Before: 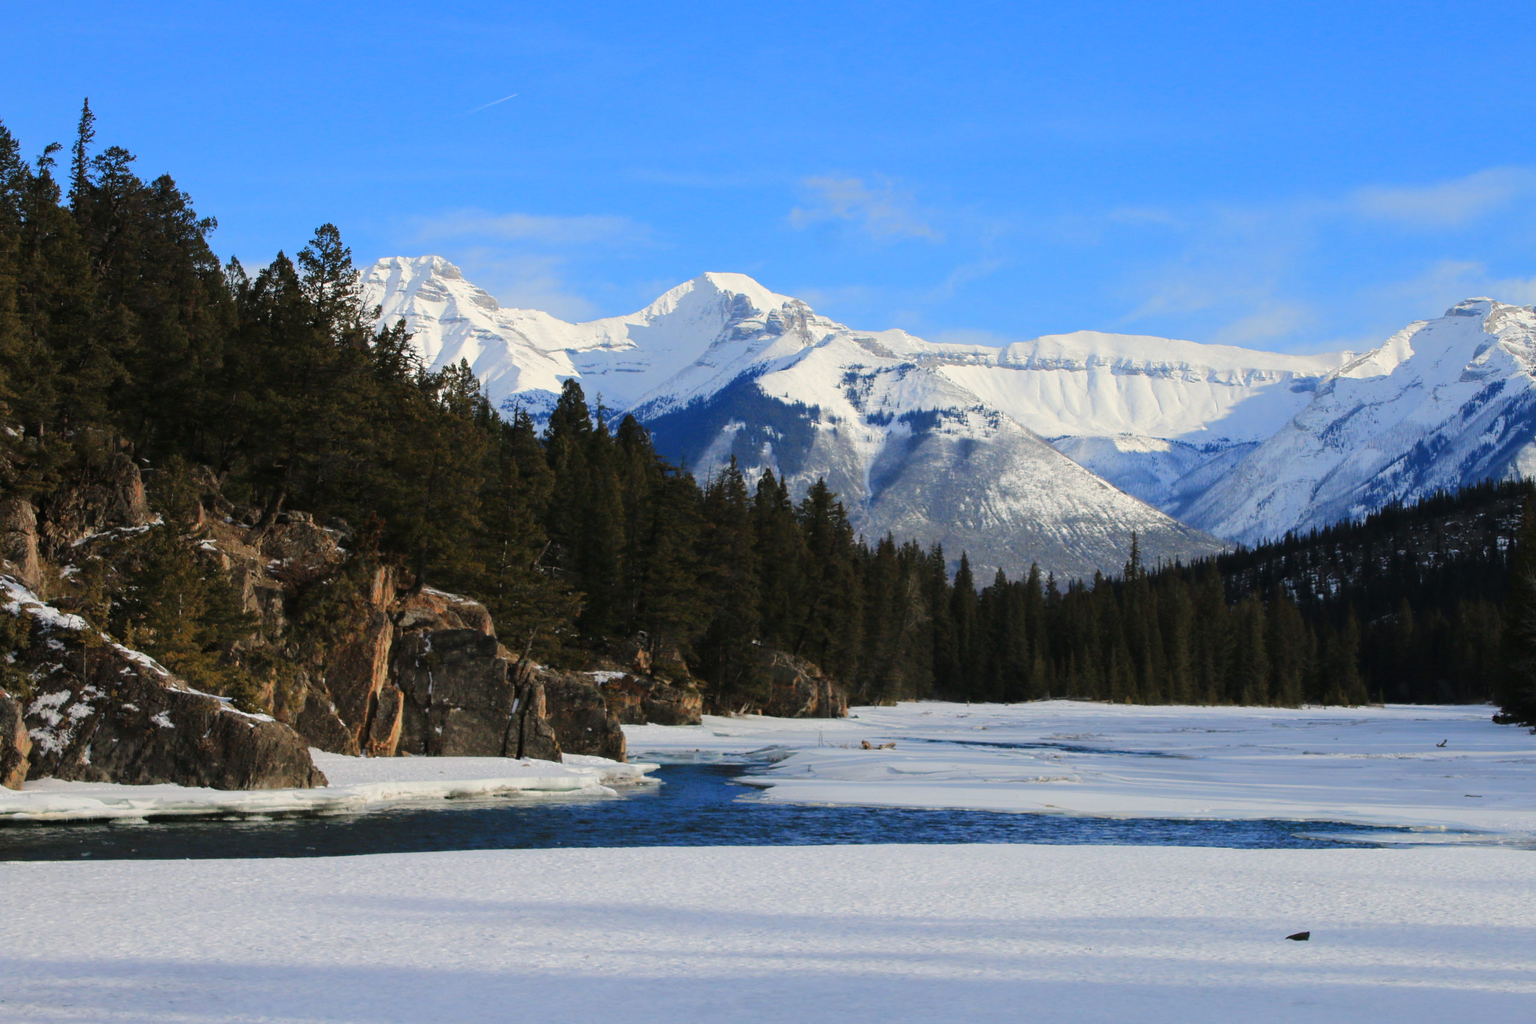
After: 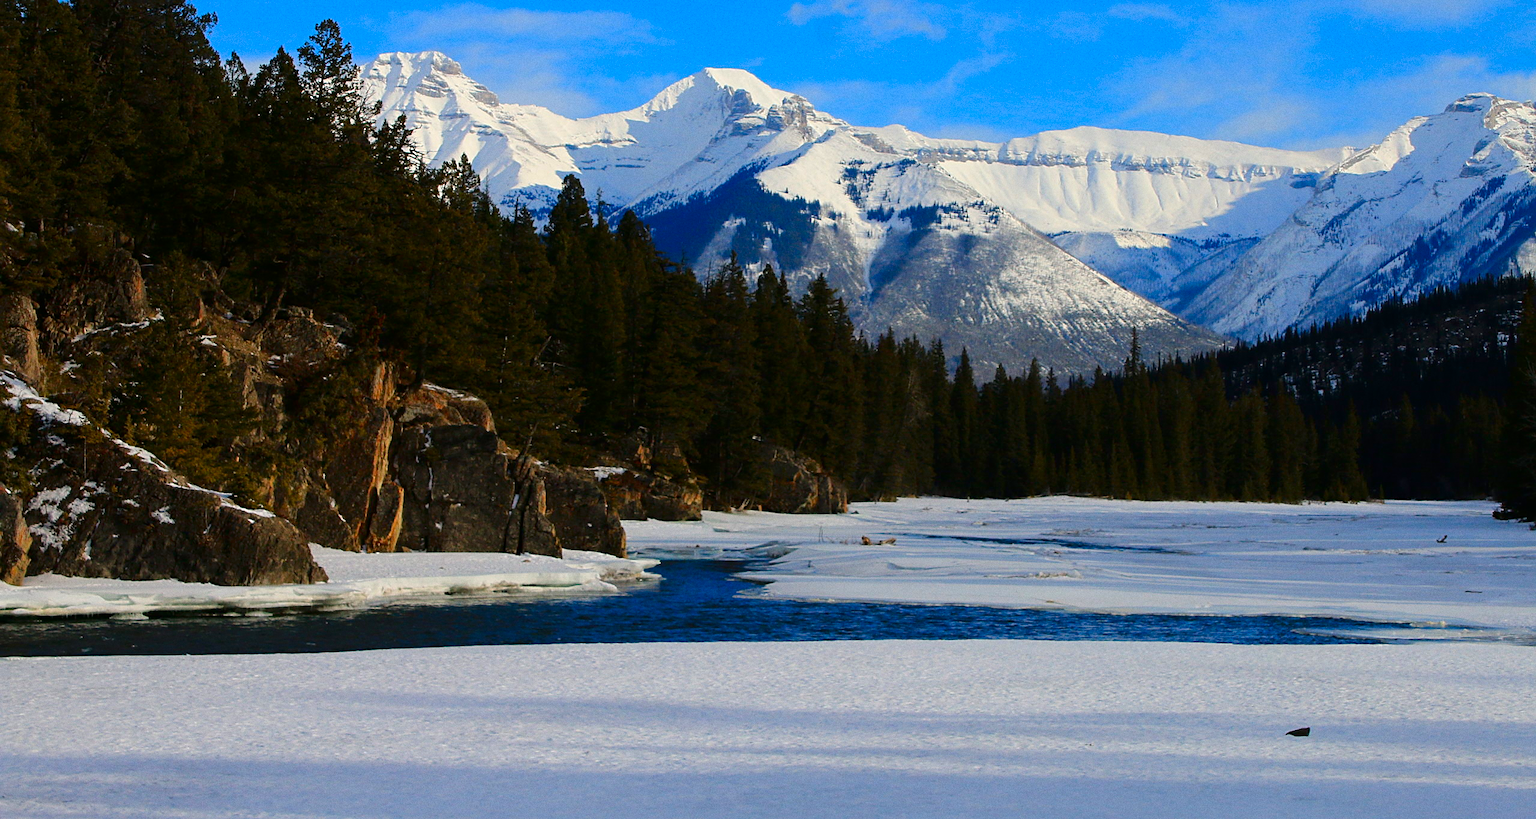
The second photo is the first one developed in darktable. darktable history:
contrast brightness saturation: contrast 0.07, brightness -0.14, saturation 0.11
color balance rgb: perceptual saturation grading › global saturation 10%, global vibrance 20%
grain: coarseness 3.21 ISO
sharpen: on, module defaults
crop and rotate: top 19.998%
